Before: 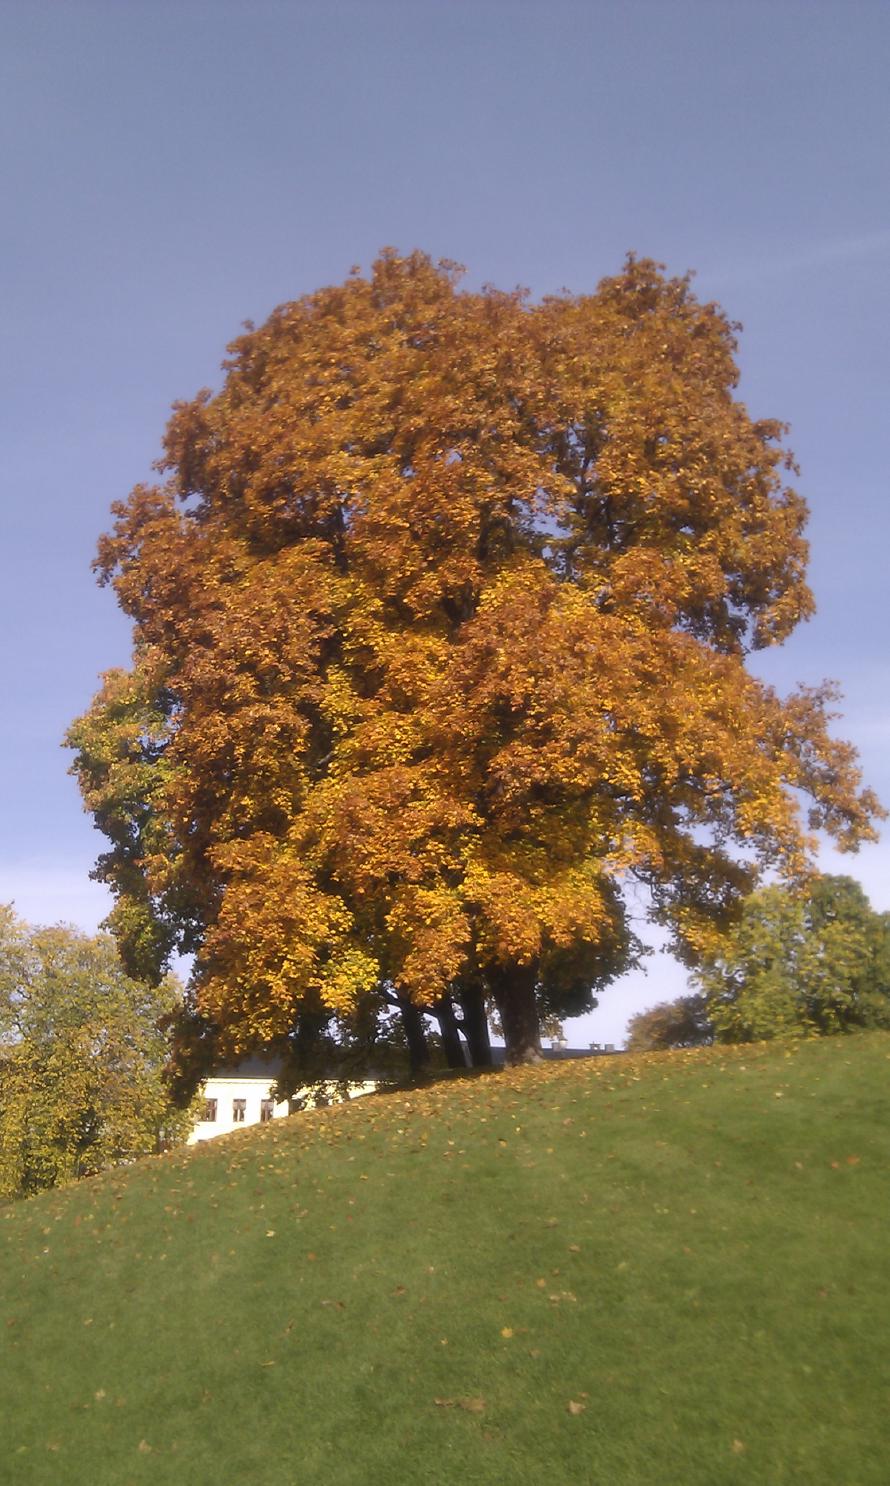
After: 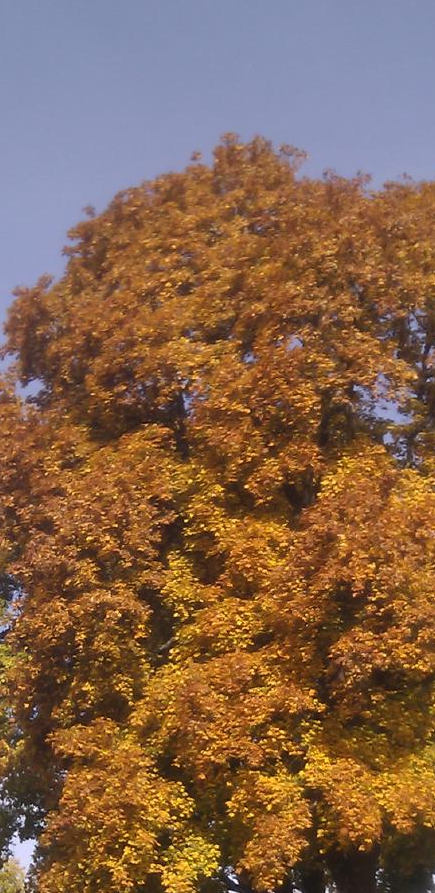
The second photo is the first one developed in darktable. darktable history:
crop: left 17.924%, top 7.701%, right 33.098%, bottom 32.155%
